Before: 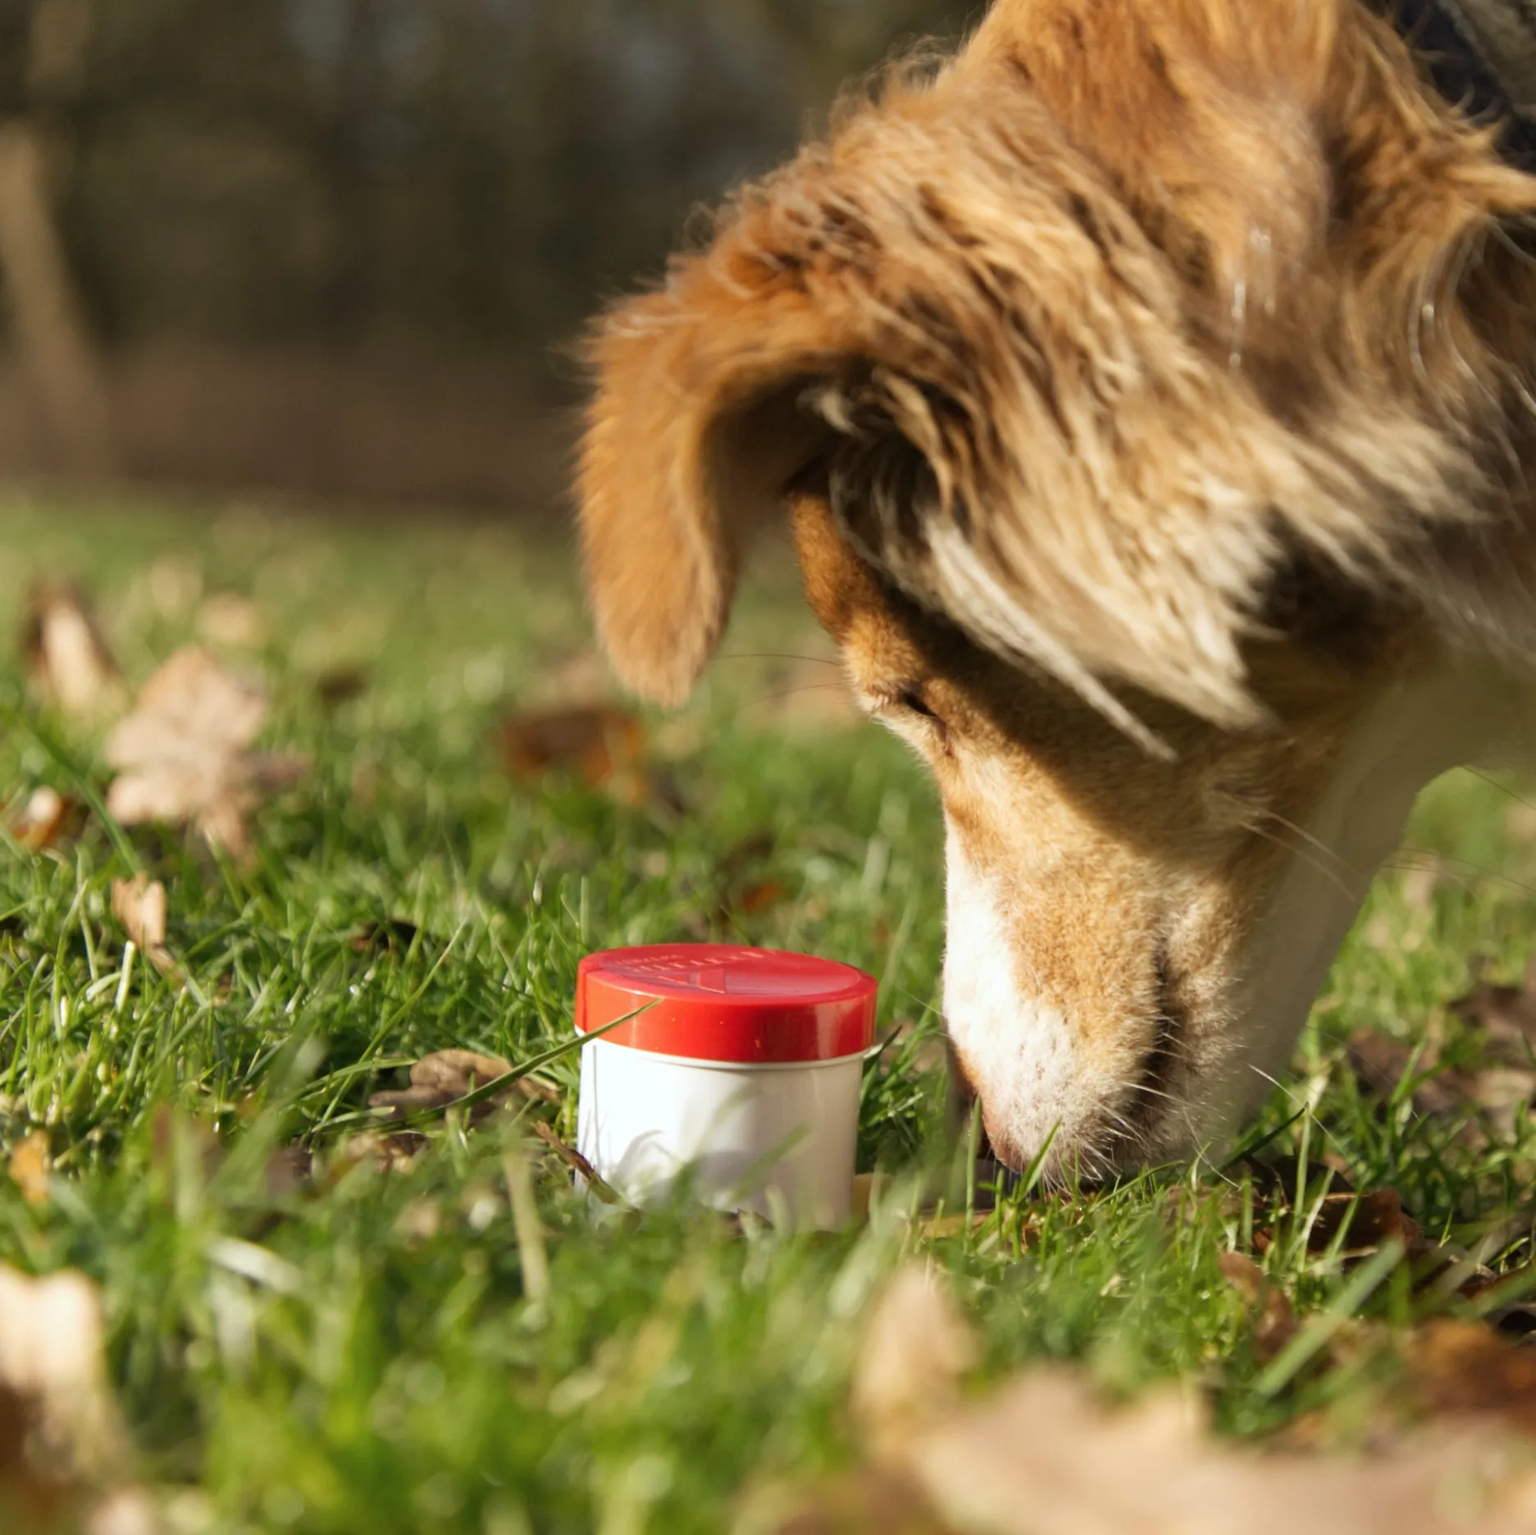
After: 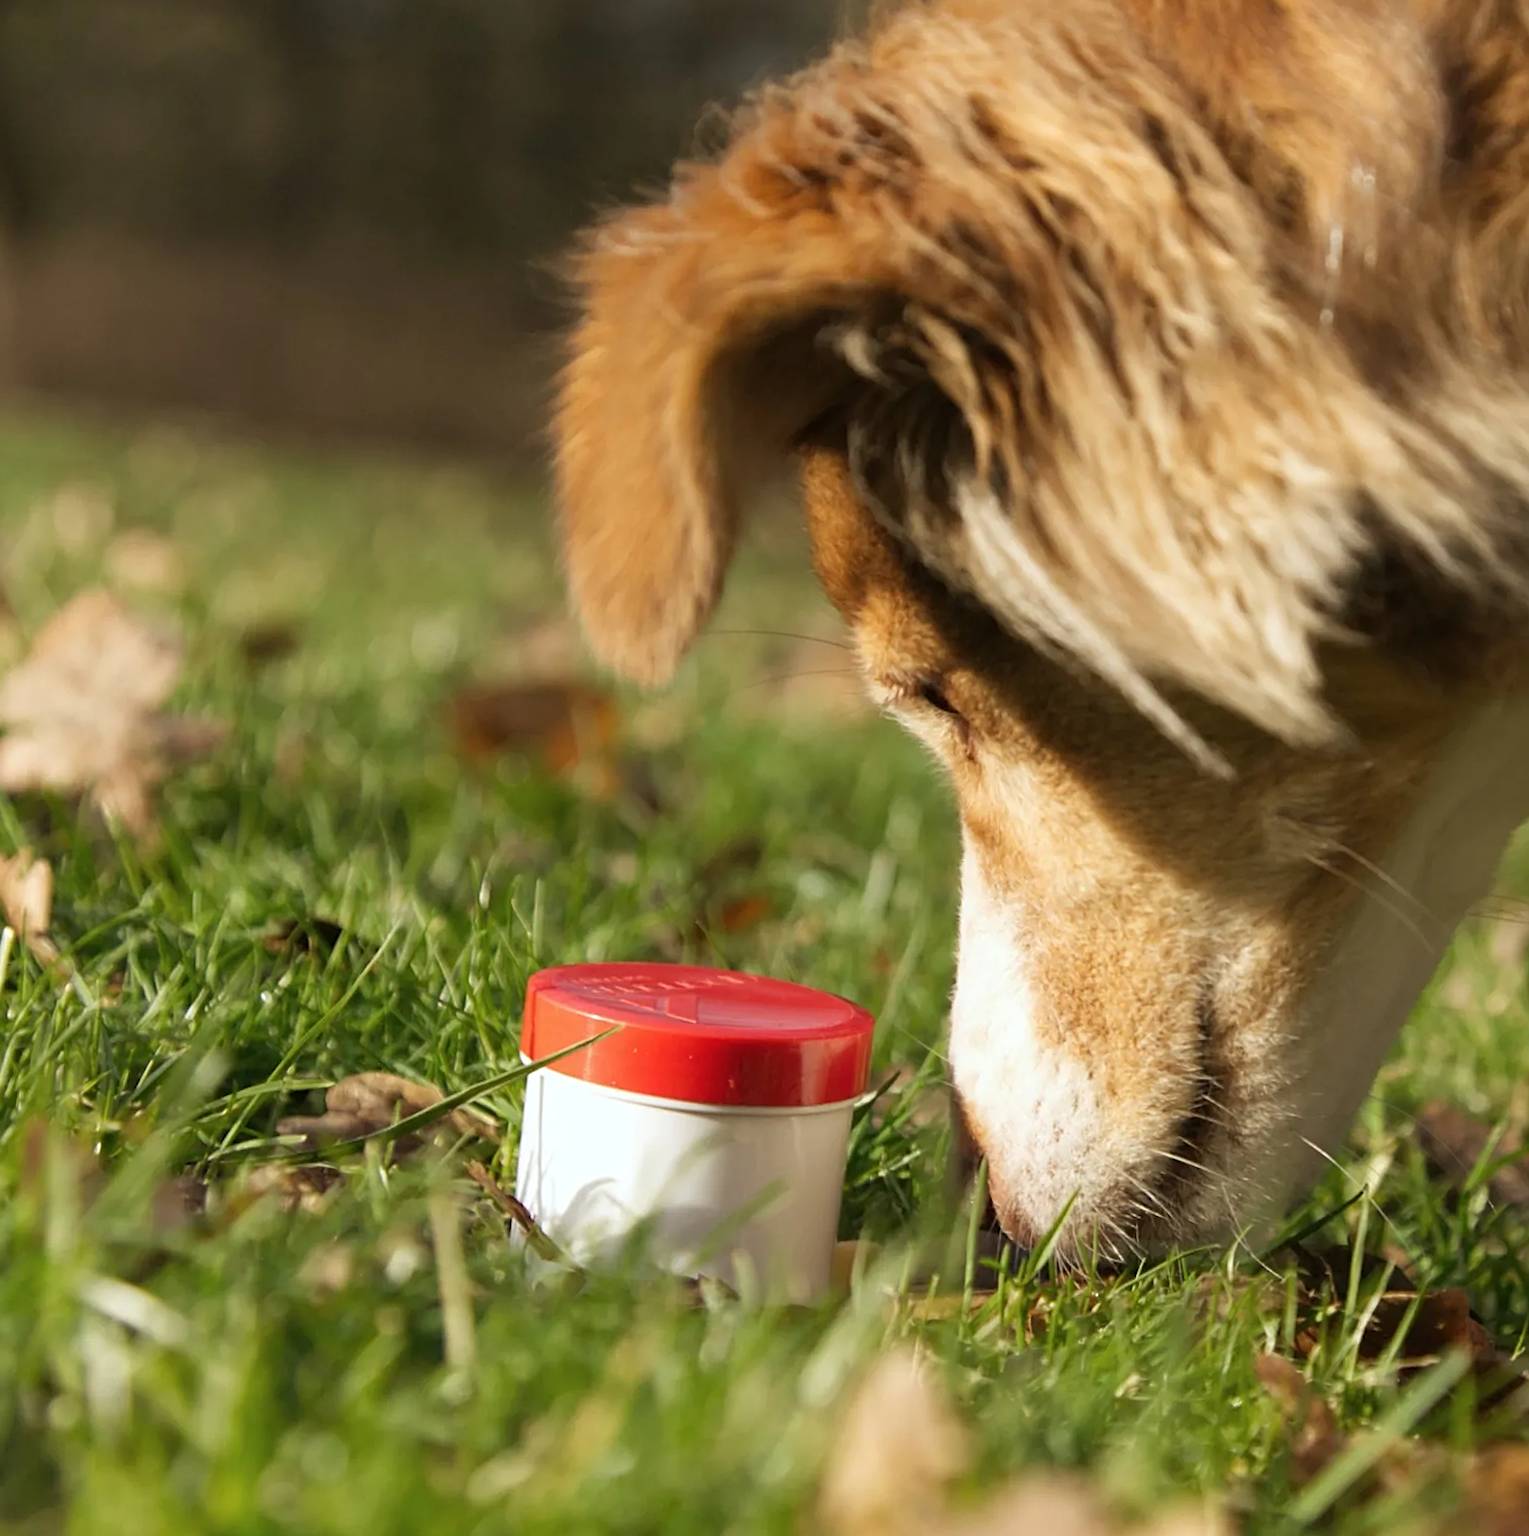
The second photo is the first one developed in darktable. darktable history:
crop and rotate: angle -2.92°, left 5.388%, top 5.177%, right 4.732%, bottom 4.501%
sharpen: on, module defaults
